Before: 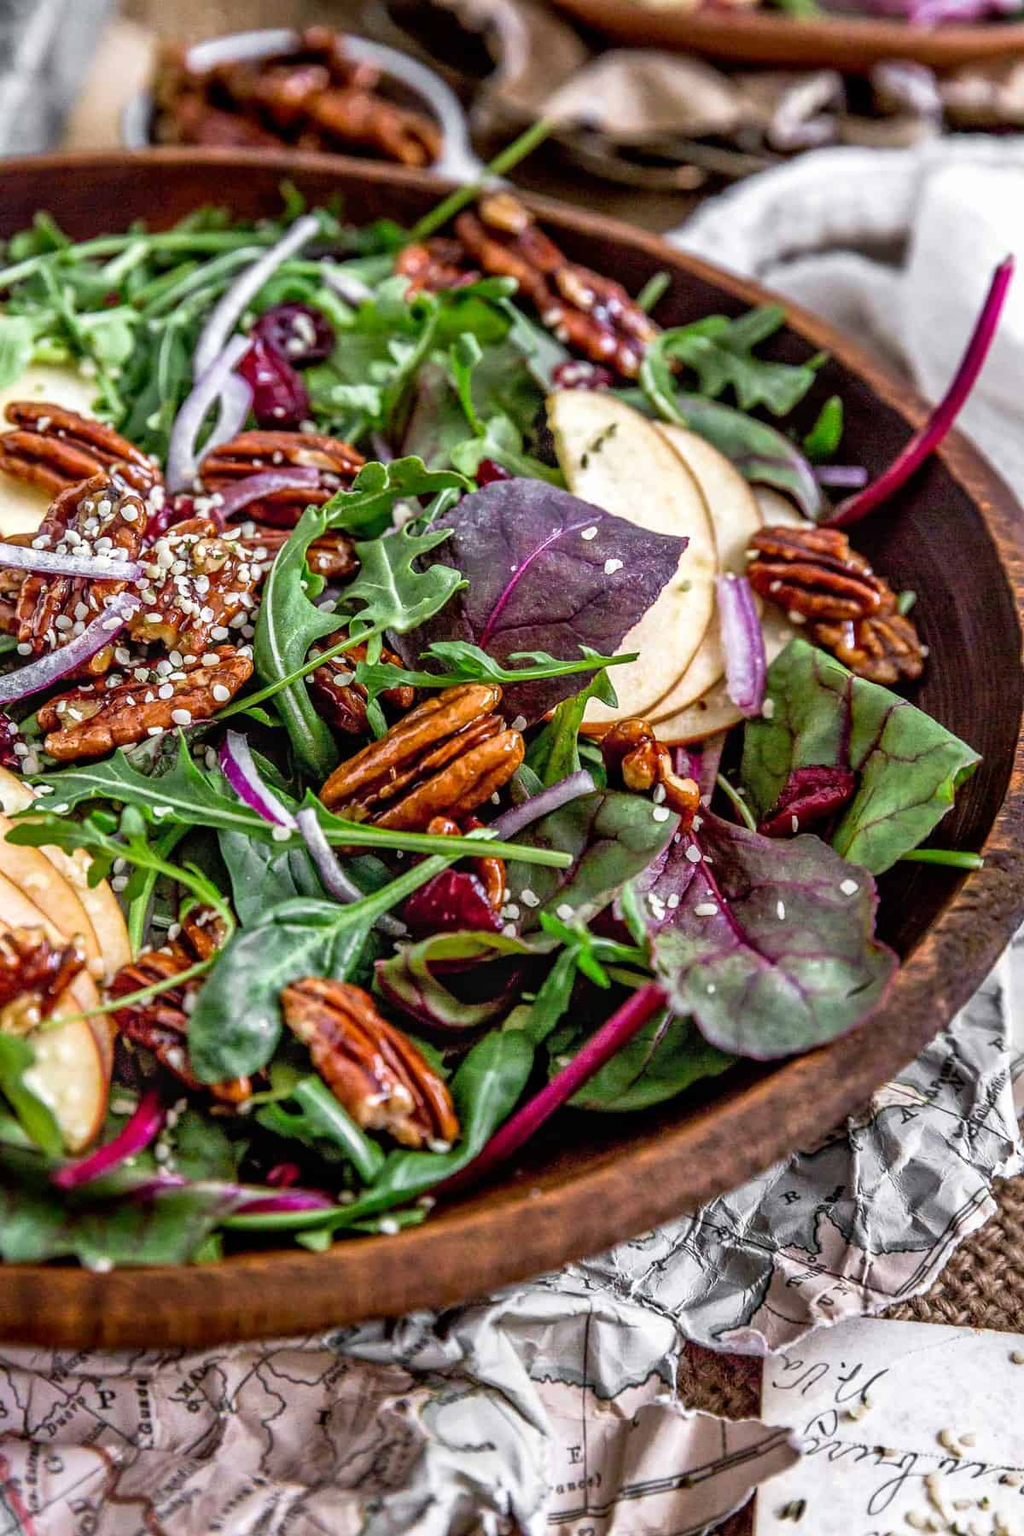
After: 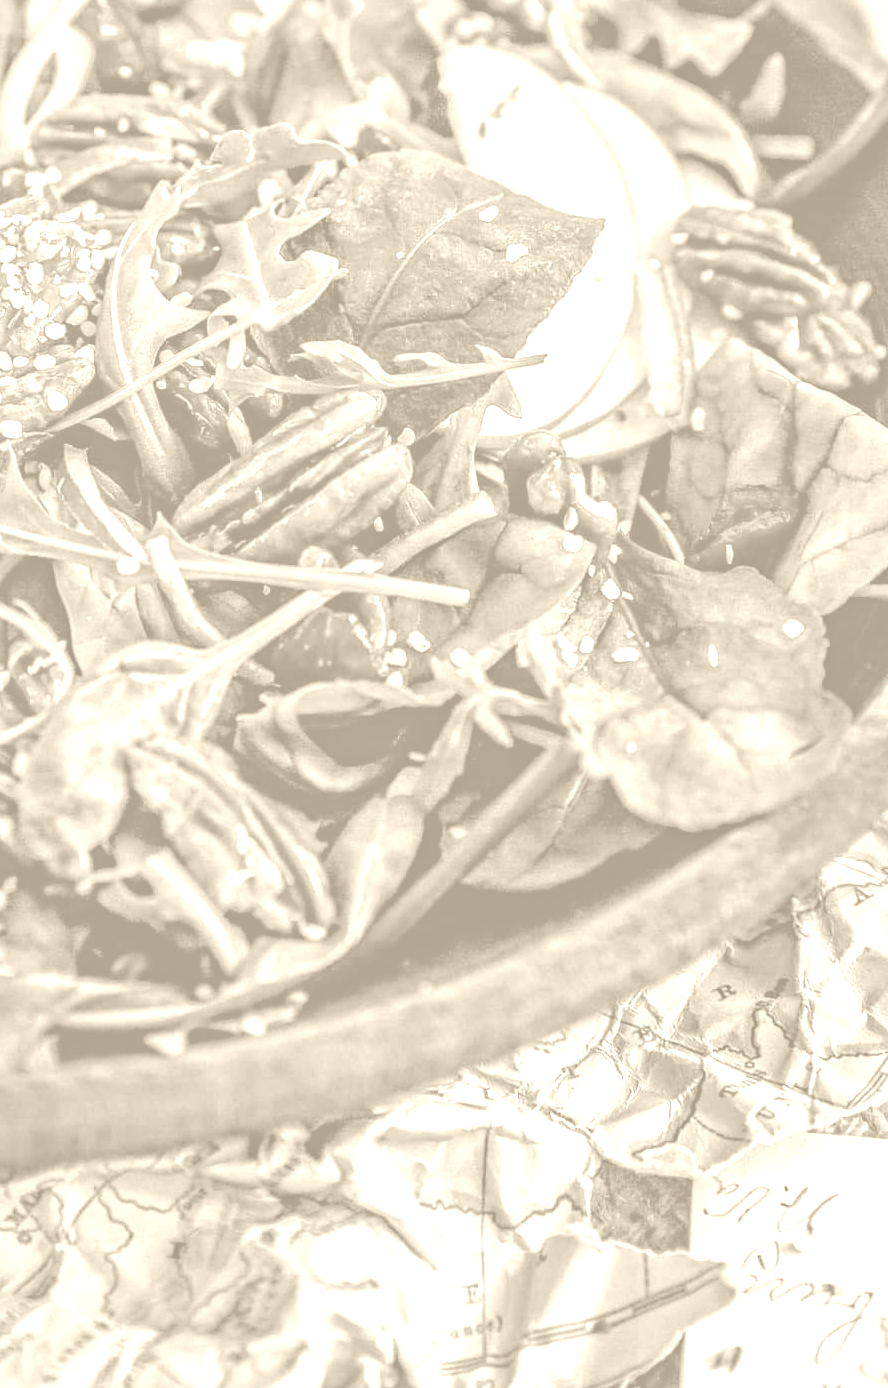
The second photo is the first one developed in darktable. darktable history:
crop: left 16.871%, top 22.857%, right 9.116%
colorize: hue 36°, saturation 71%, lightness 80.79%
haze removal: compatibility mode true, adaptive false
